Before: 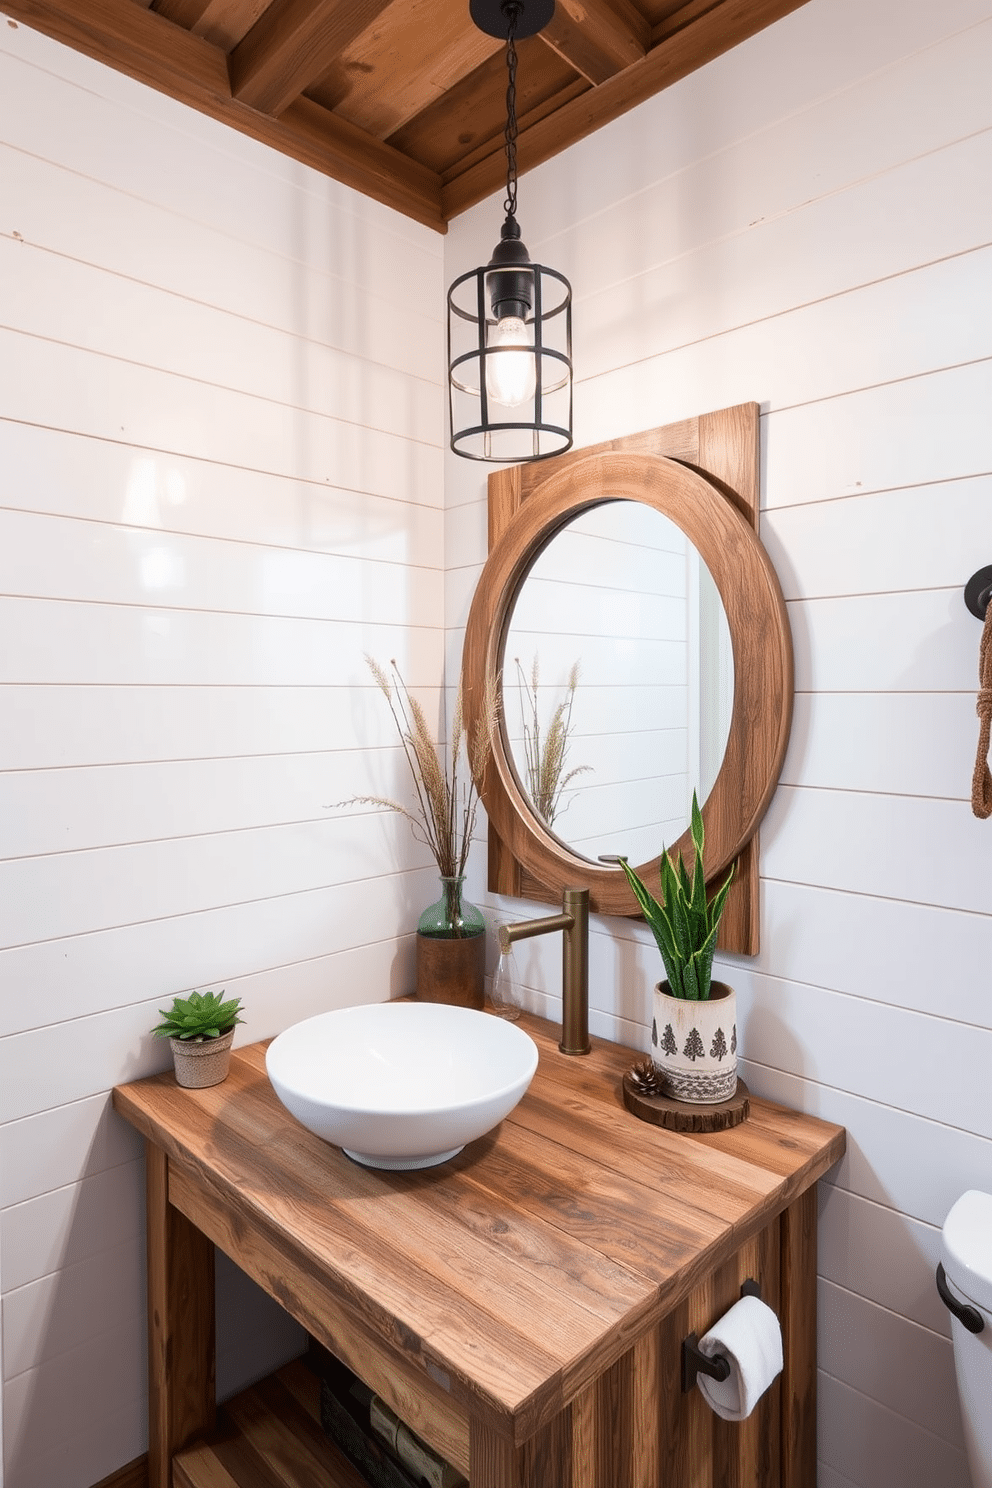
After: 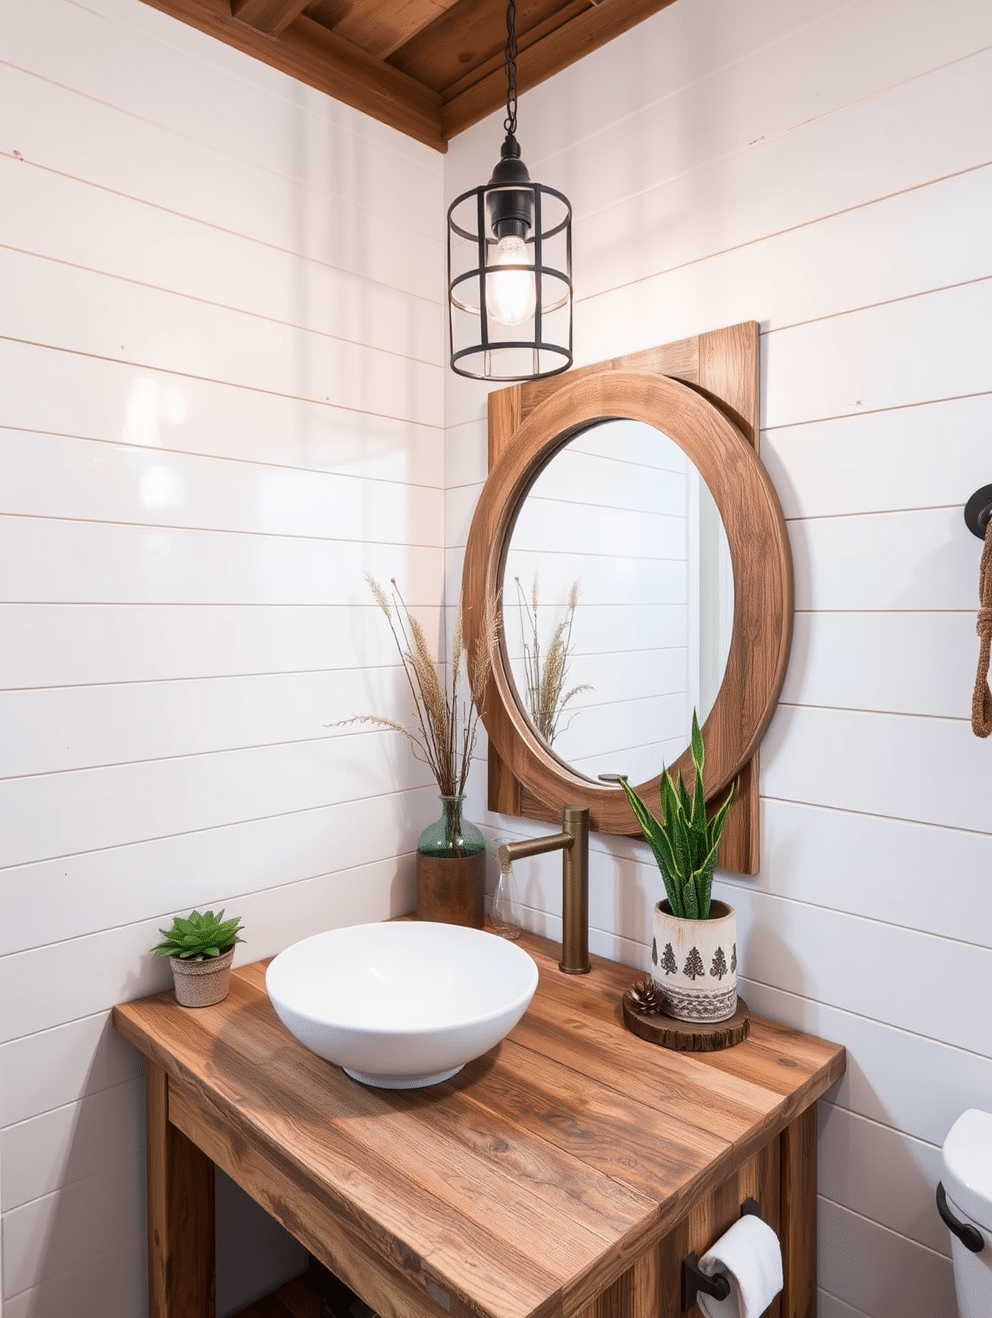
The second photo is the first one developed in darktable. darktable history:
crop and rotate: top 5.502%, bottom 5.892%
